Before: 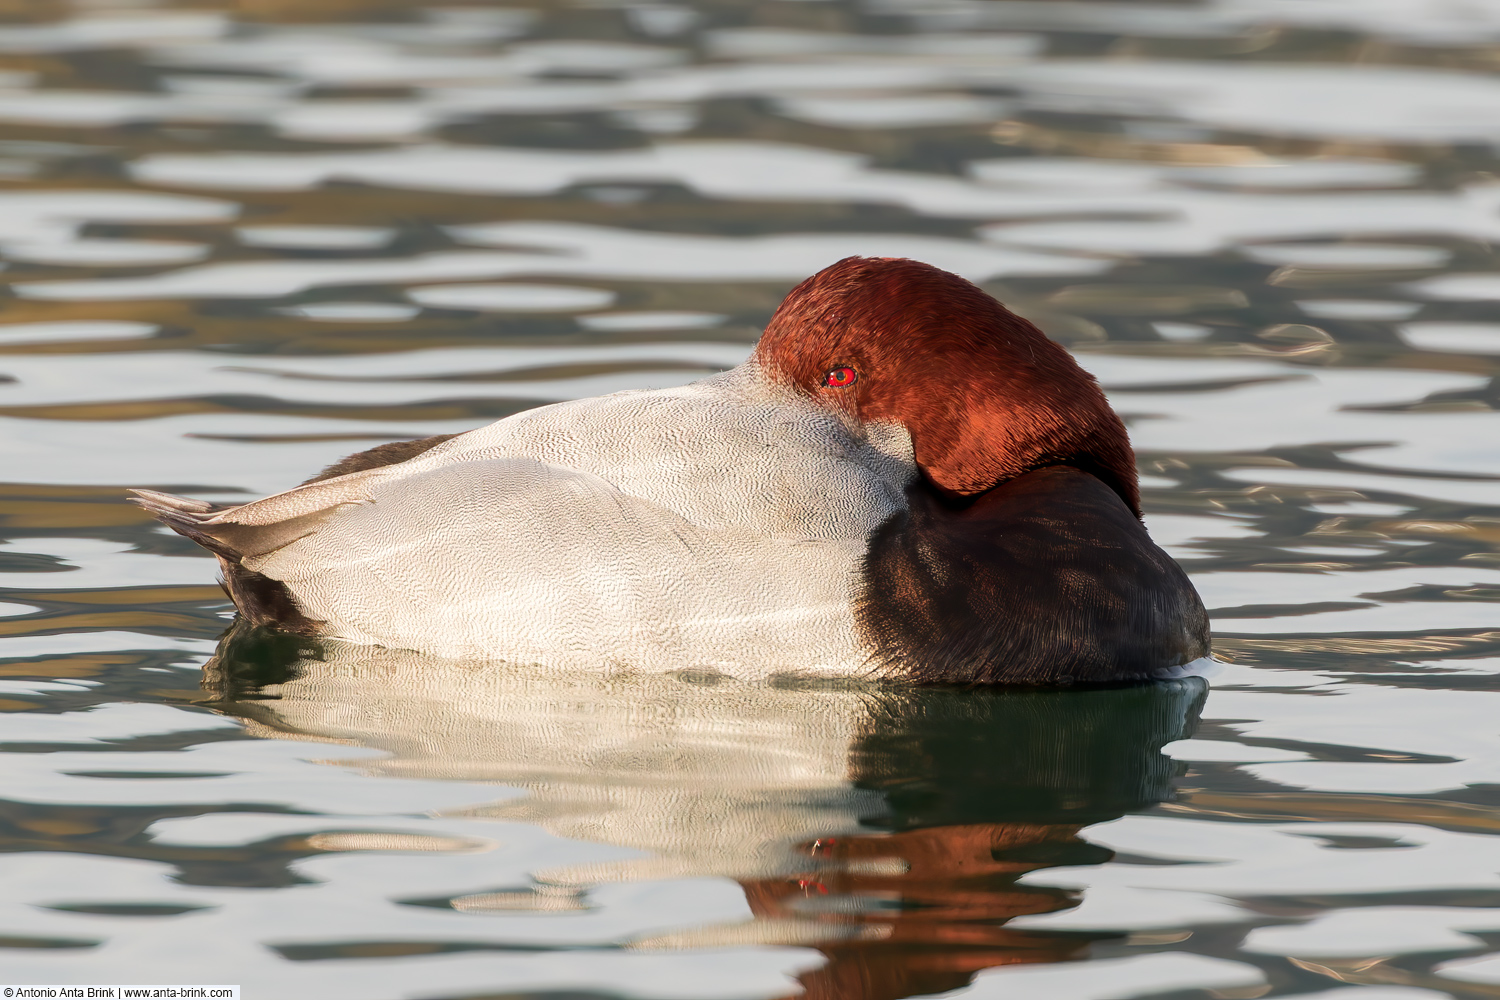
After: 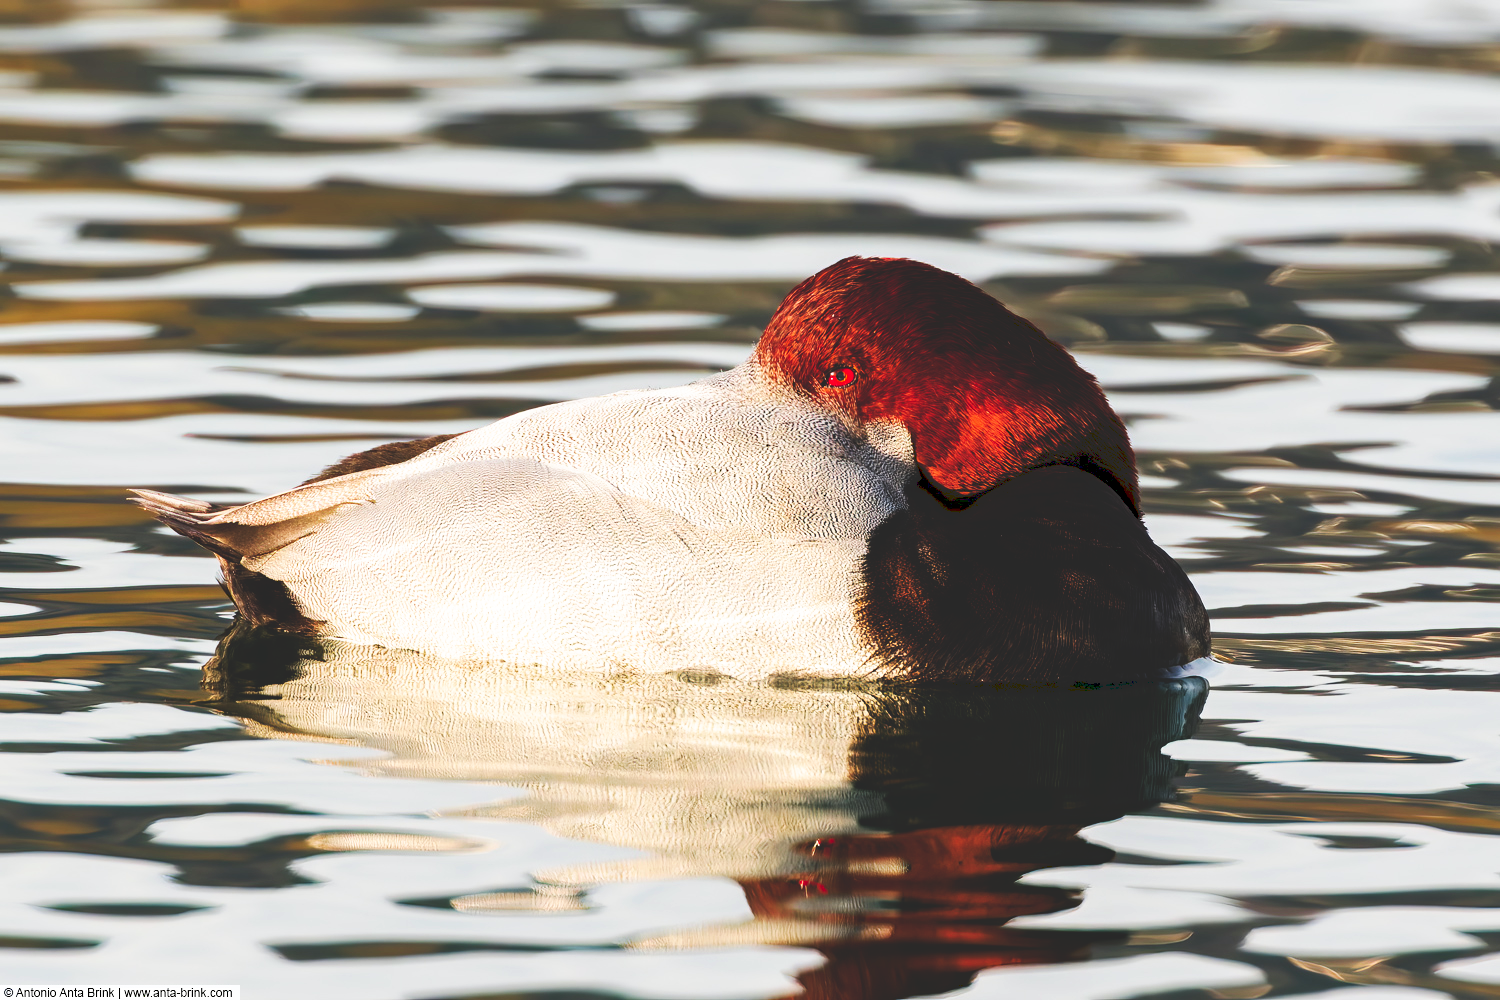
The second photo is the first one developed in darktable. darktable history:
tone curve: curves: ch0 [(0, 0) (0.003, 0.156) (0.011, 0.156) (0.025, 0.161) (0.044, 0.161) (0.069, 0.161) (0.1, 0.166) (0.136, 0.168) (0.177, 0.179) (0.224, 0.202) (0.277, 0.241) (0.335, 0.296) (0.399, 0.378) (0.468, 0.484) (0.543, 0.604) (0.623, 0.728) (0.709, 0.822) (0.801, 0.918) (0.898, 0.98) (1, 1)], preserve colors none
haze removal: compatibility mode true, adaptive false
